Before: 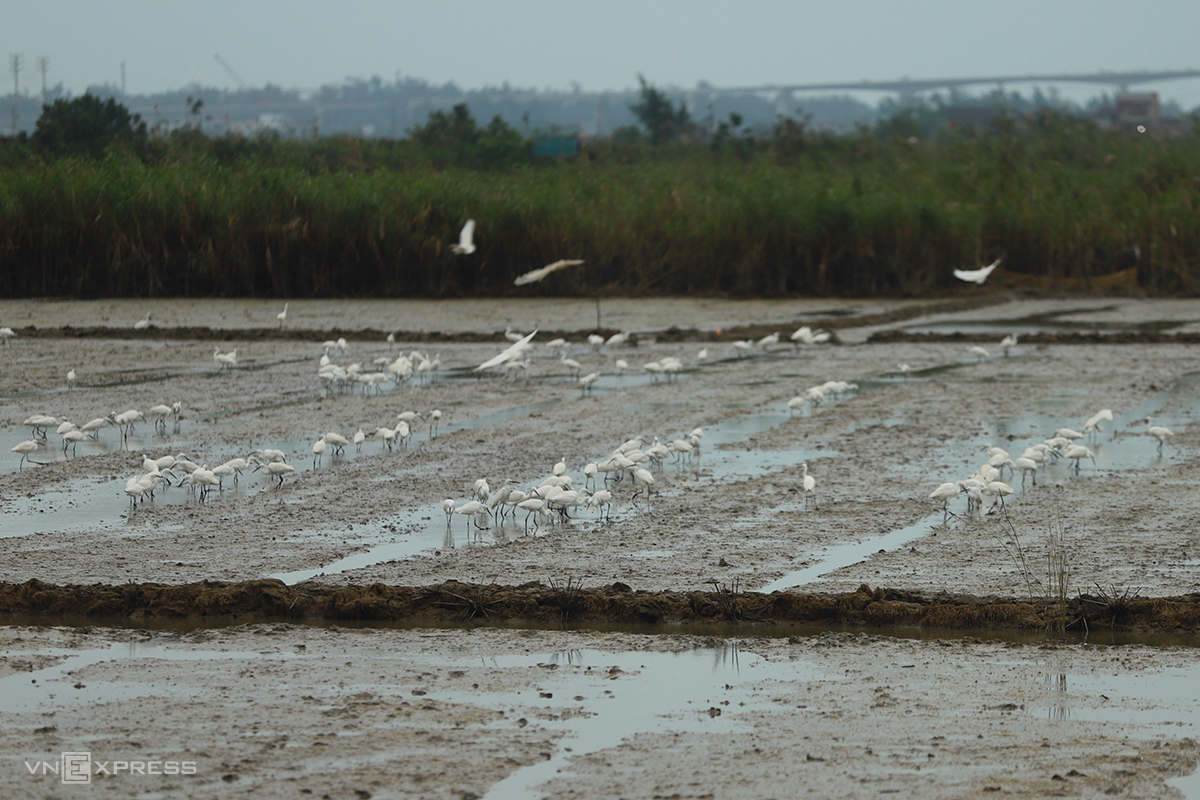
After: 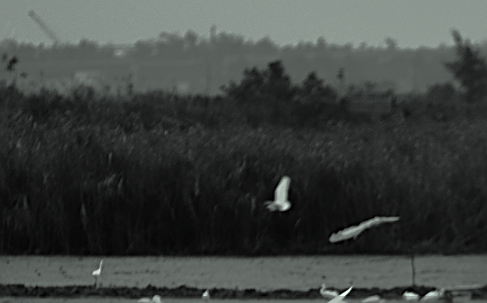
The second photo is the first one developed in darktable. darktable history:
contrast brightness saturation: contrast 0.28
crop: left 15.452%, top 5.459%, right 43.956%, bottom 56.62%
rgb curve: curves: ch0 [(0, 0) (0.415, 0.237) (1, 1)]
contrast equalizer: octaves 7, y [[0.524 ×6], [0.512 ×6], [0.379 ×6], [0 ×6], [0 ×6]]
shadows and highlights: shadows 60, highlights -60
color calibration: output gray [0.267, 0.423, 0.267, 0], illuminant same as pipeline (D50), adaptation none (bypass)
sharpen: radius 2.584, amount 0.688
color correction: highlights a* -8, highlights b* 3.1
